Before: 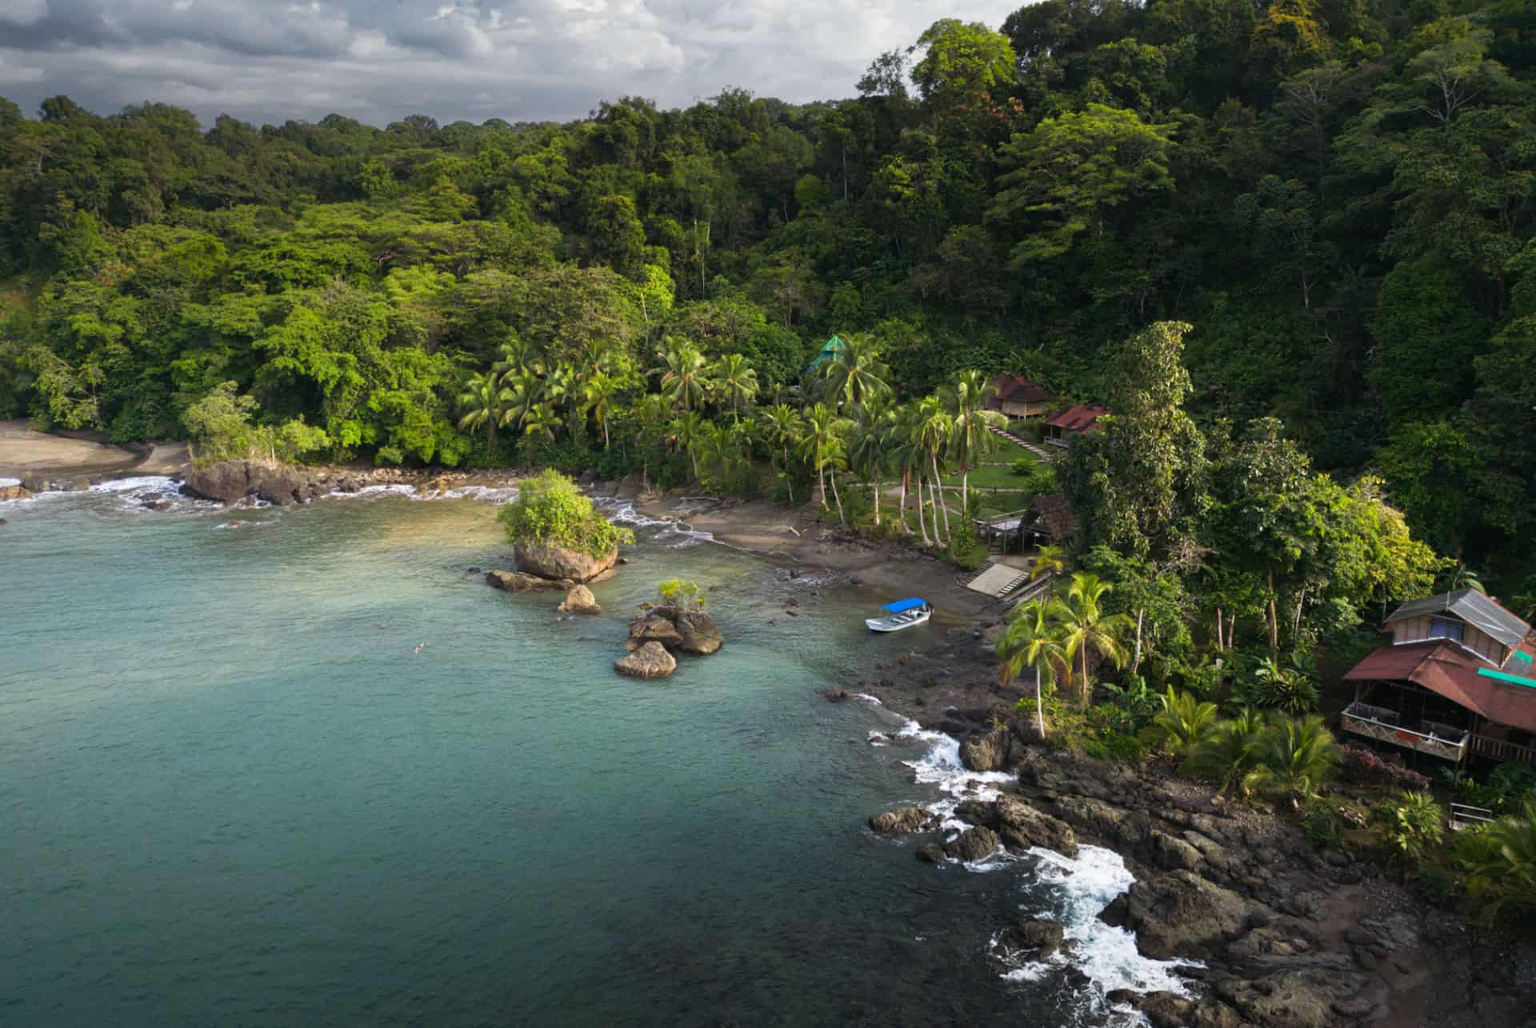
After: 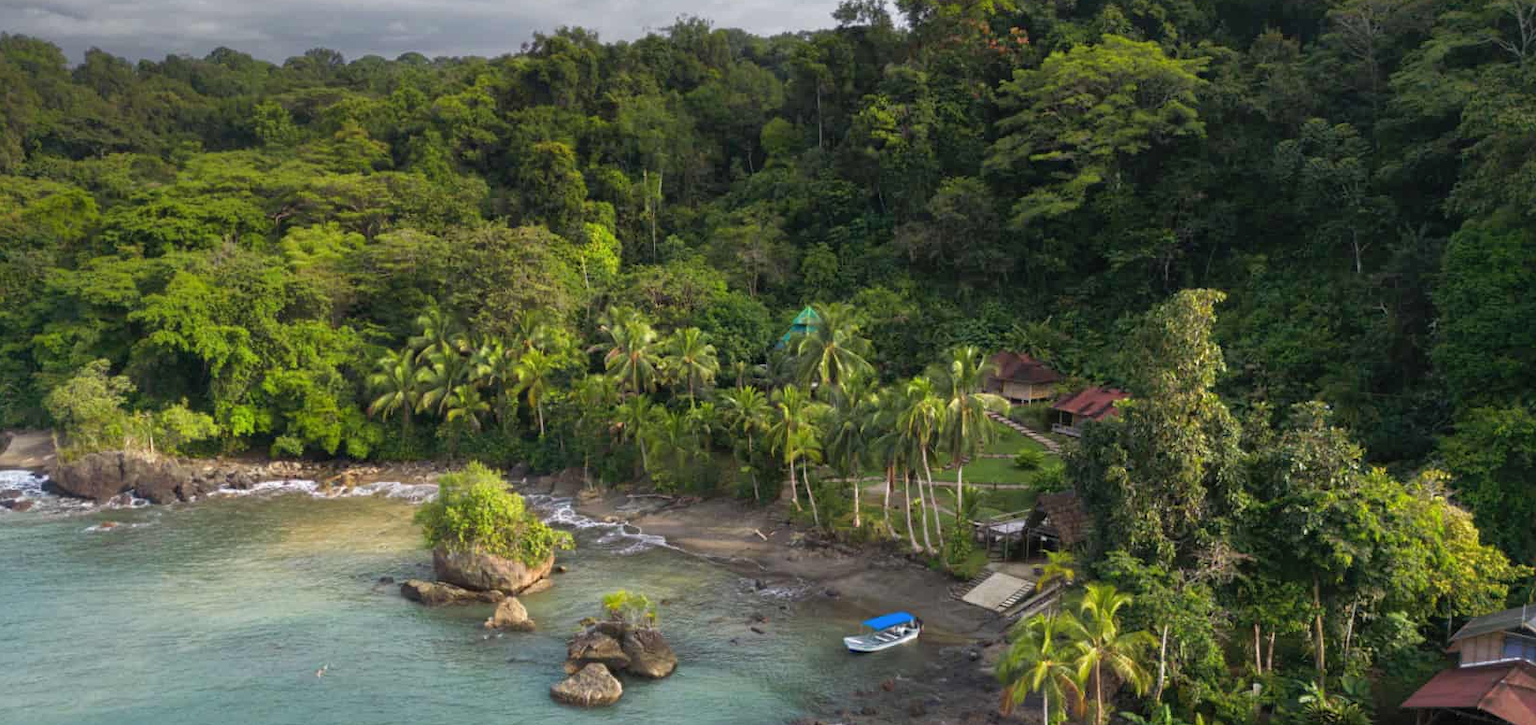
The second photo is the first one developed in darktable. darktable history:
shadows and highlights: shadows 43.06, highlights 6.94
crop and rotate: left 9.345%, top 7.22%, right 4.982%, bottom 32.331%
